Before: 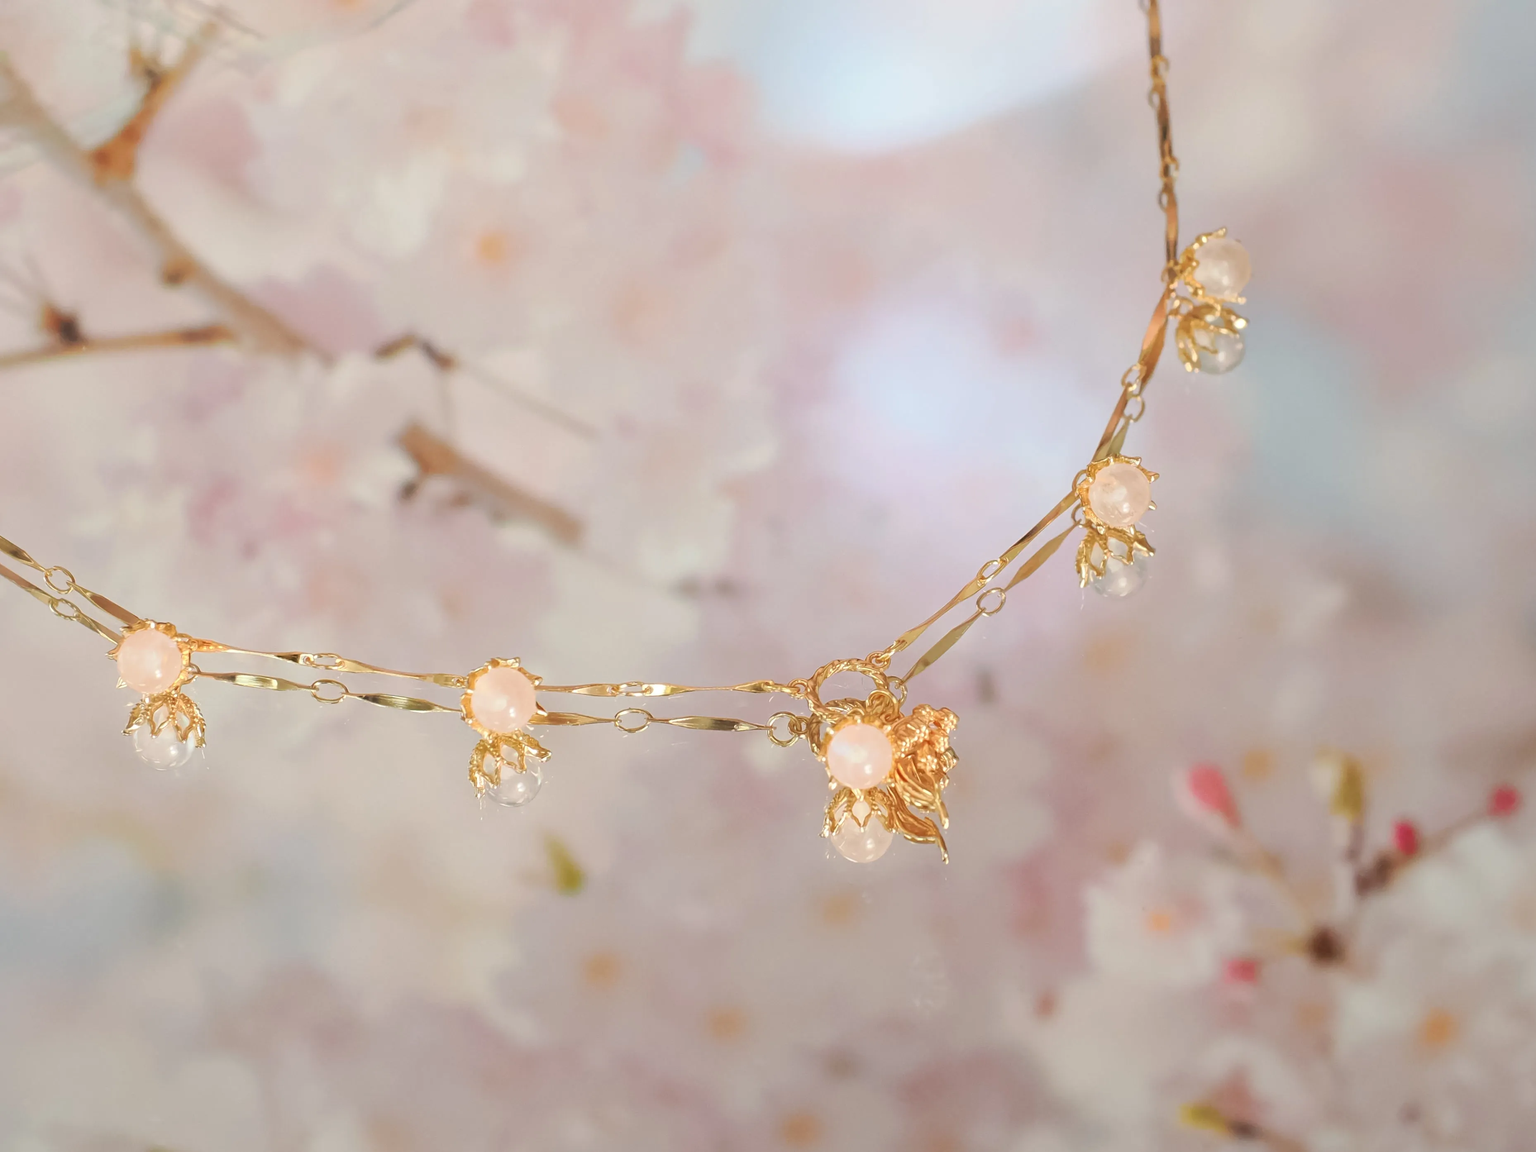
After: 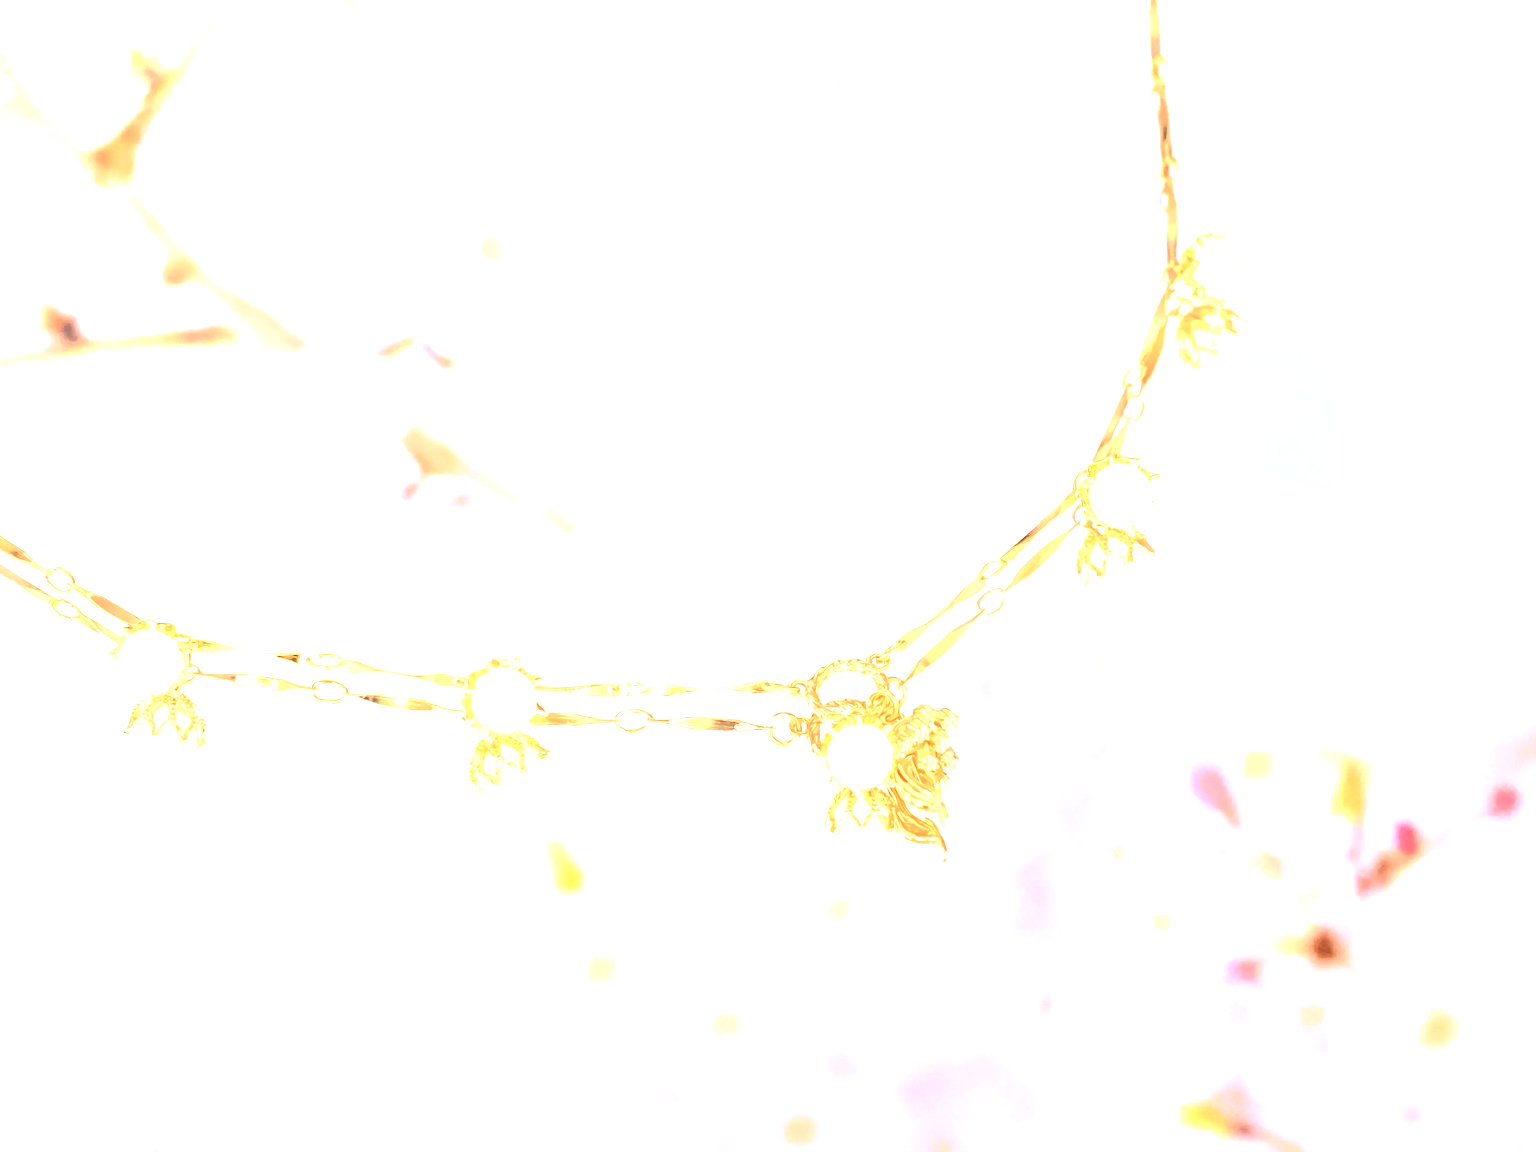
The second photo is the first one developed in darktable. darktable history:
color calibration: illuminant as shot in camera, x 0.37, y 0.382, temperature 4313.32 K
tone curve: curves: ch0 [(0, 0.006) (0.046, 0.011) (0.13, 0.062) (0.338, 0.327) (0.494, 0.55) (0.728, 0.835) (1, 1)]; ch1 [(0, 0) (0.346, 0.324) (0.45, 0.431) (0.5, 0.5) (0.522, 0.517) (0.55, 0.57) (1, 1)]; ch2 [(0, 0) (0.453, 0.418) (0.5, 0.5) (0.526, 0.524) (0.554, 0.598) (0.622, 0.679) (0.707, 0.761) (1, 1)], color space Lab, independent channels, preserve colors none
exposure: black level correction 0.005, exposure 2.084 EV, compensate highlight preservation false
local contrast: on, module defaults
